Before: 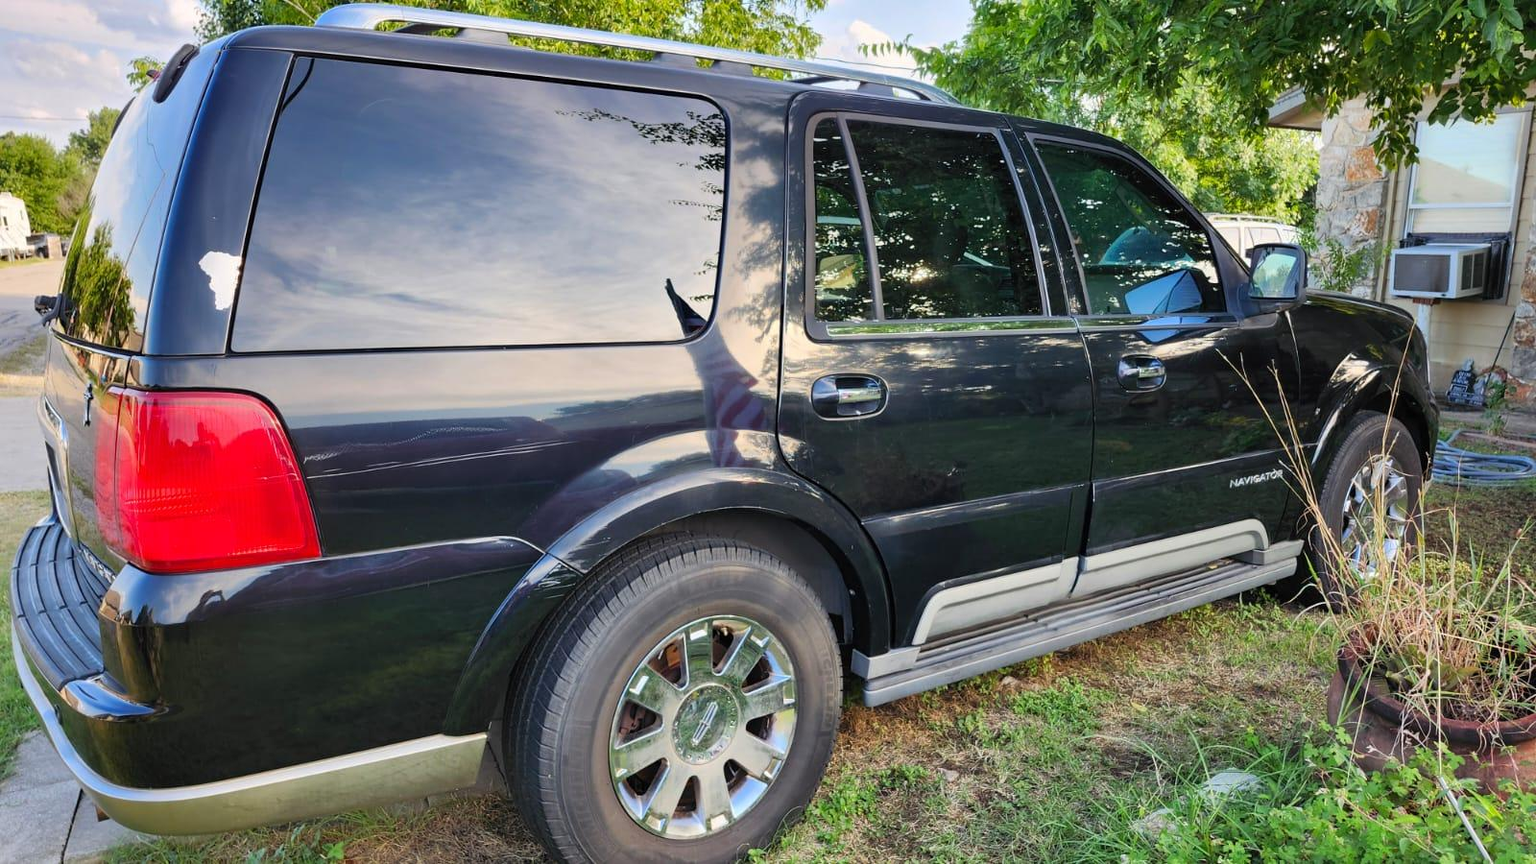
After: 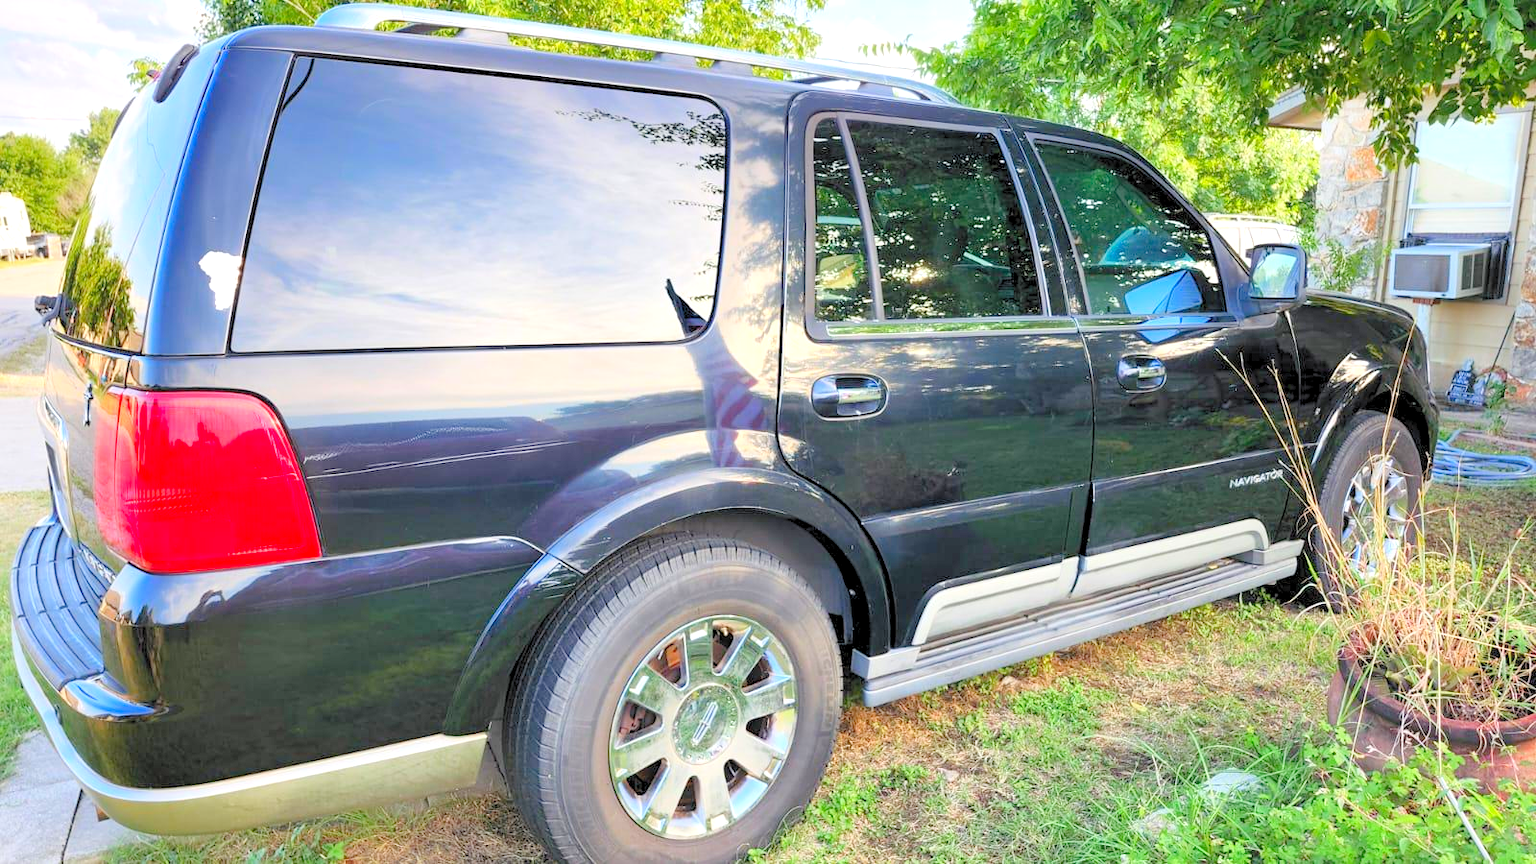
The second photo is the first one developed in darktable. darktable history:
exposure: black level correction 0, exposure 0.5 EV, compensate highlight preservation false
levels: levels [0.072, 0.414, 0.976]
contrast equalizer: octaves 7, y [[0.5, 0.488, 0.462, 0.461, 0.491, 0.5], [0.5 ×6], [0.5 ×6], [0 ×6], [0 ×6]]
